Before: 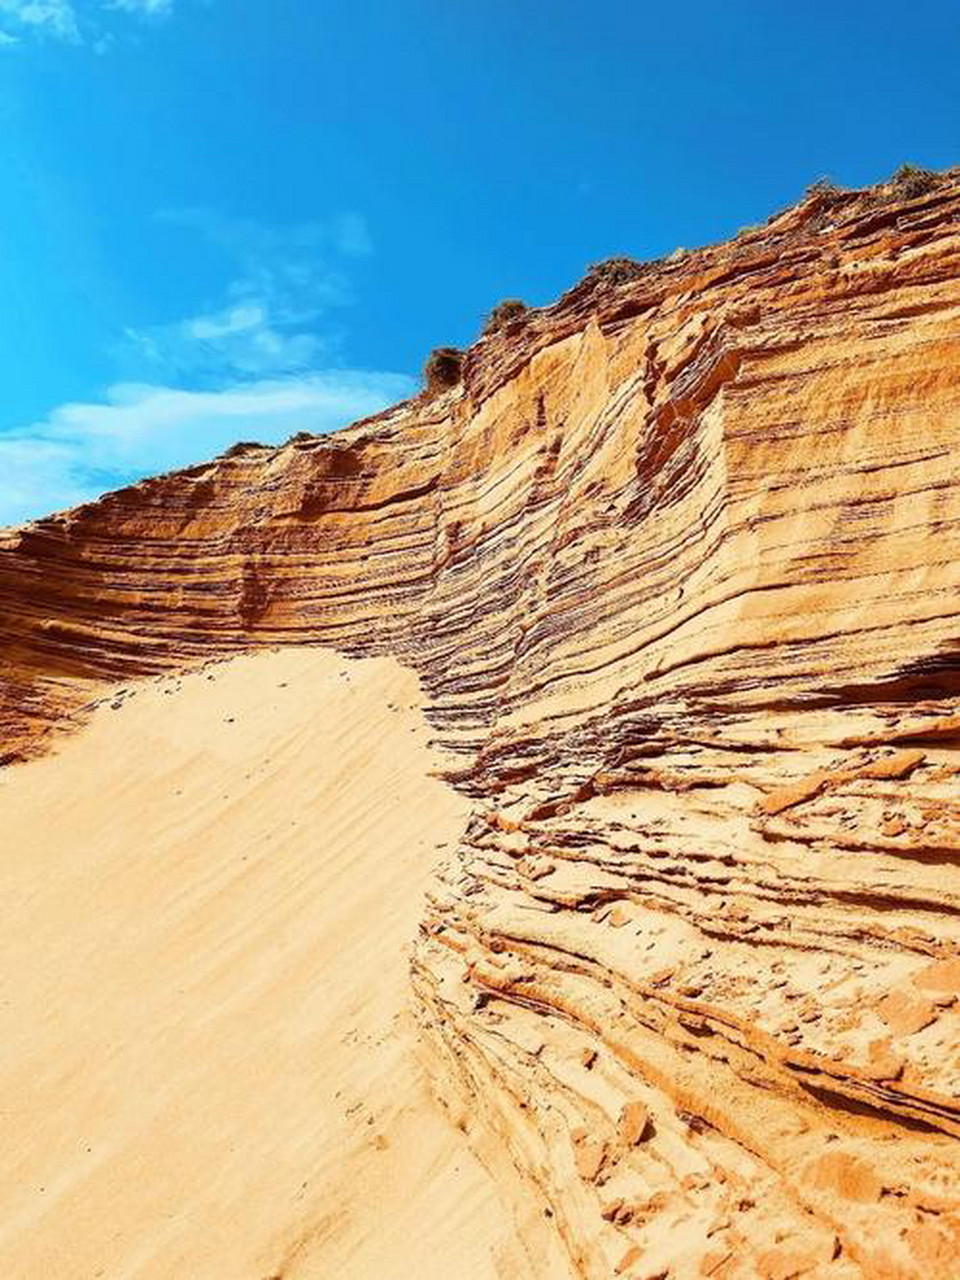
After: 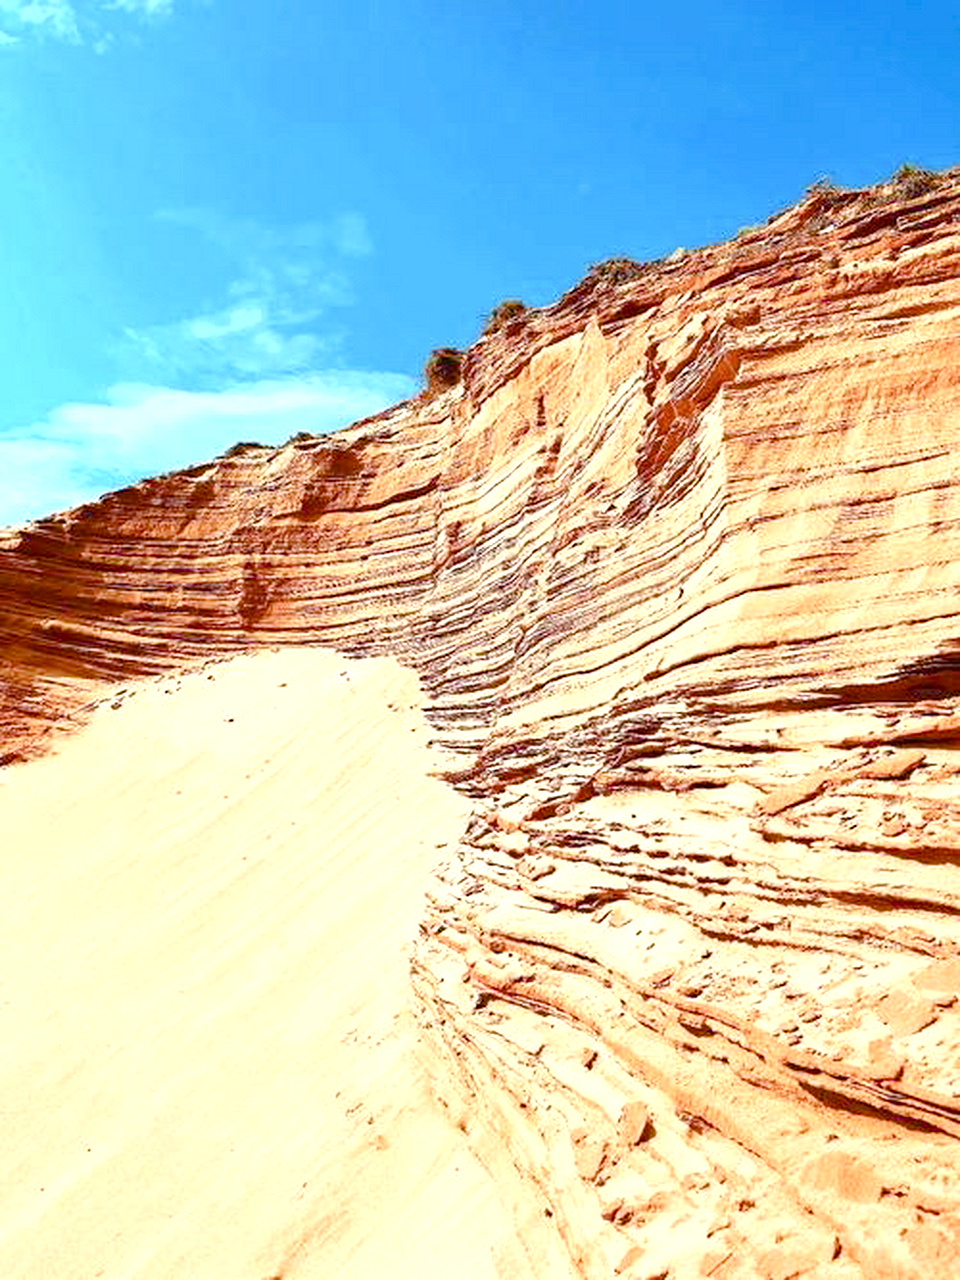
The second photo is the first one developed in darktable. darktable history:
exposure: black level correction 0, exposure 0.9 EV, compensate highlight preservation false
haze removal: compatibility mode true, adaptive false
color balance rgb: shadows lift › chroma 1%, shadows lift › hue 113°, highlights gain › chroma 0.2%, highlights gain › hue 333°, perceptual saturation grading › global saturation 20%, perceptual saturation grading › highlights -50%, perceptual saturation grading › shadows 25%, contrast -10%
